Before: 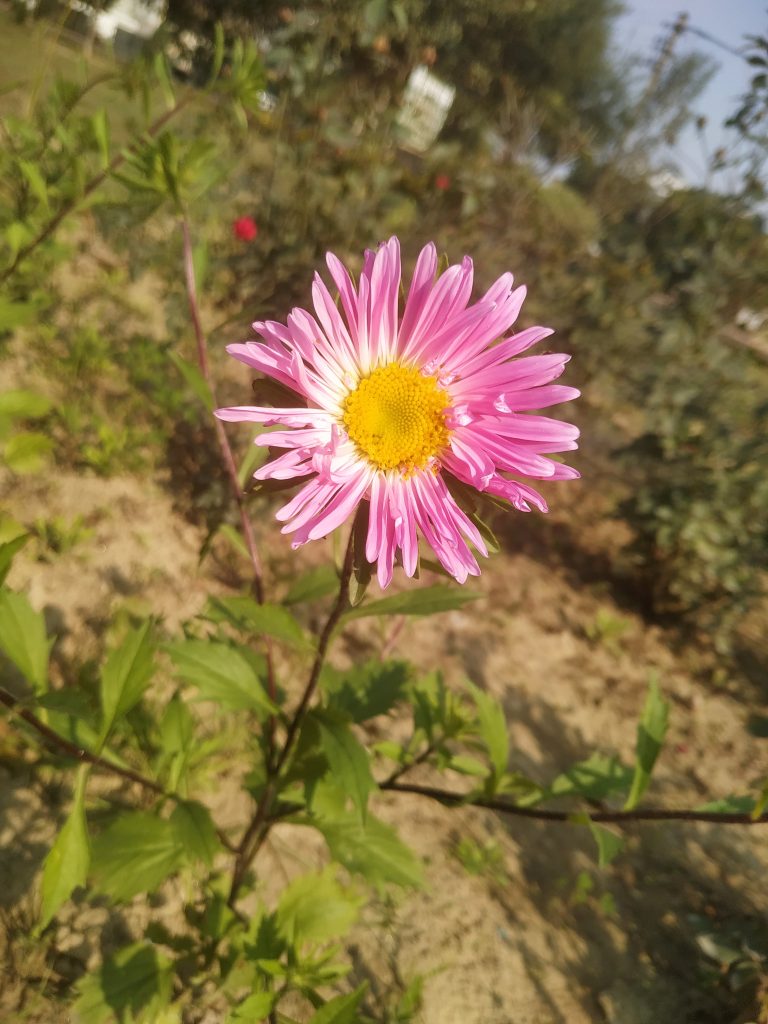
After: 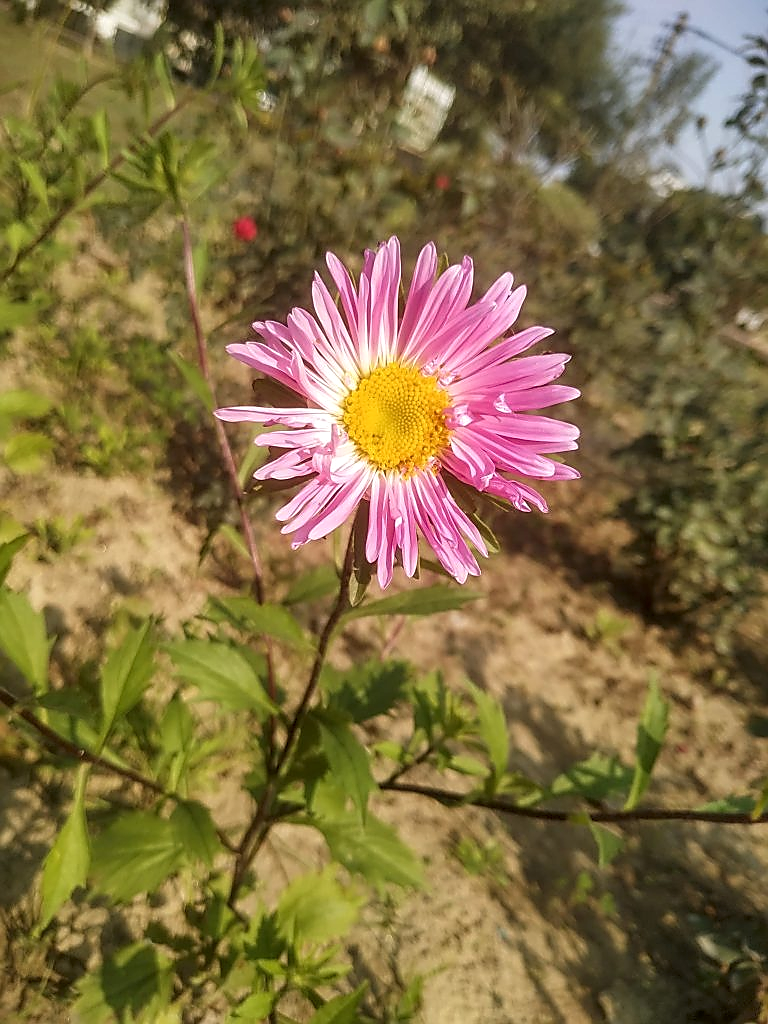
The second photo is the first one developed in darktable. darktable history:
sharpen: radius 1.402, amount 1.255, threshold 0.728
local contrast: on, module defaults
